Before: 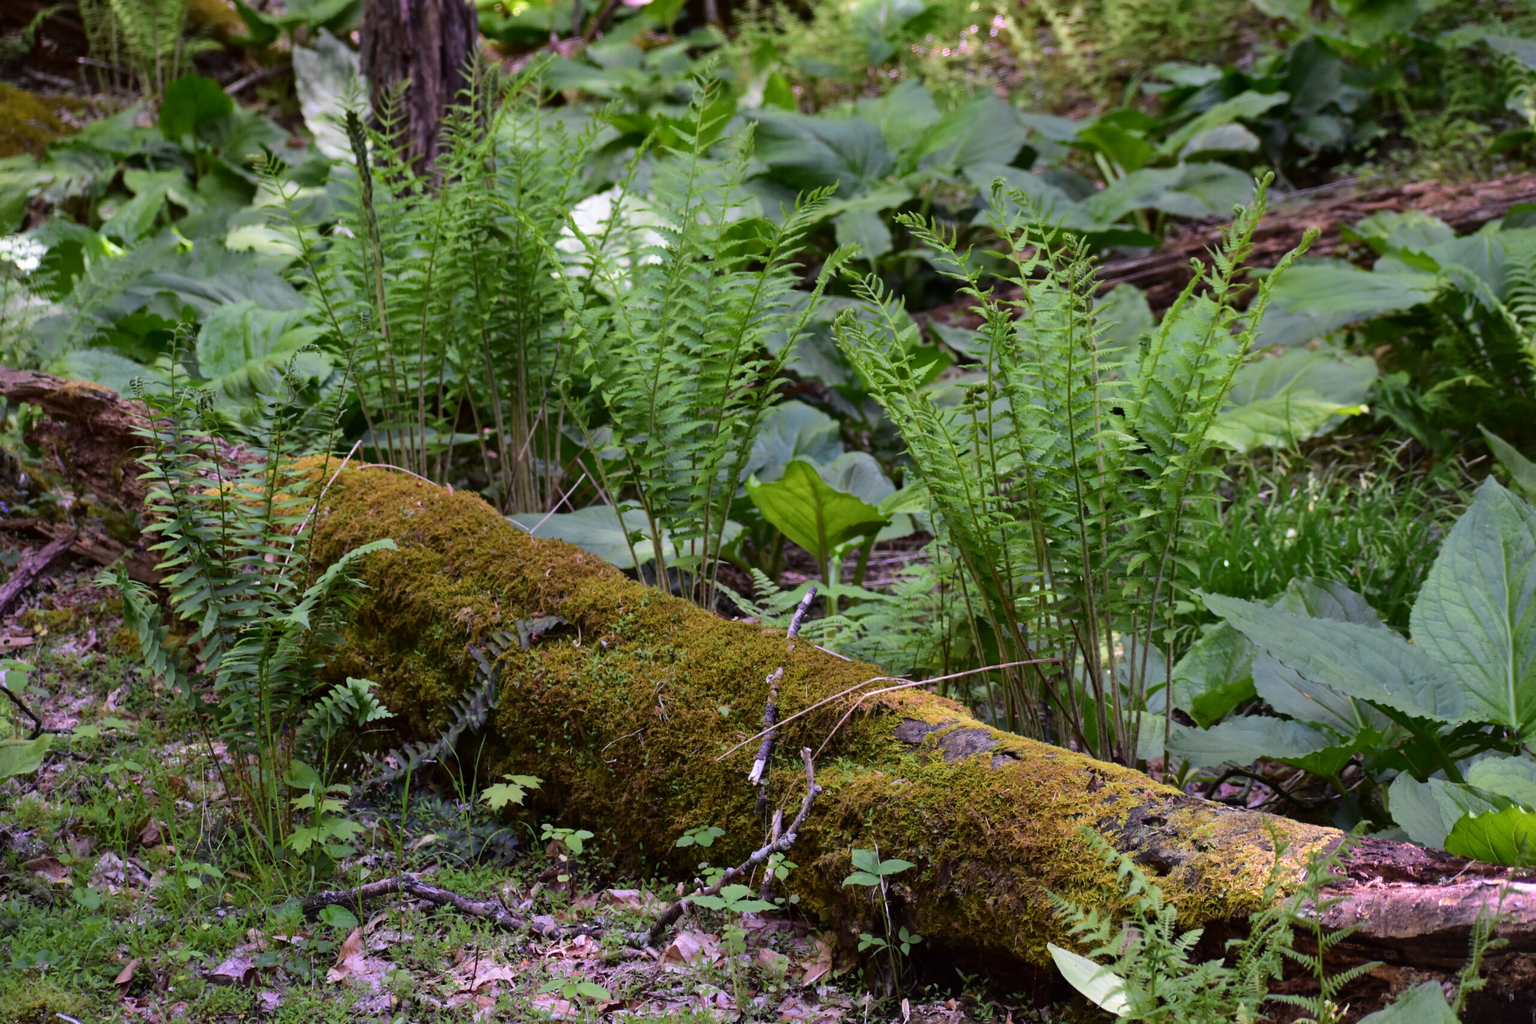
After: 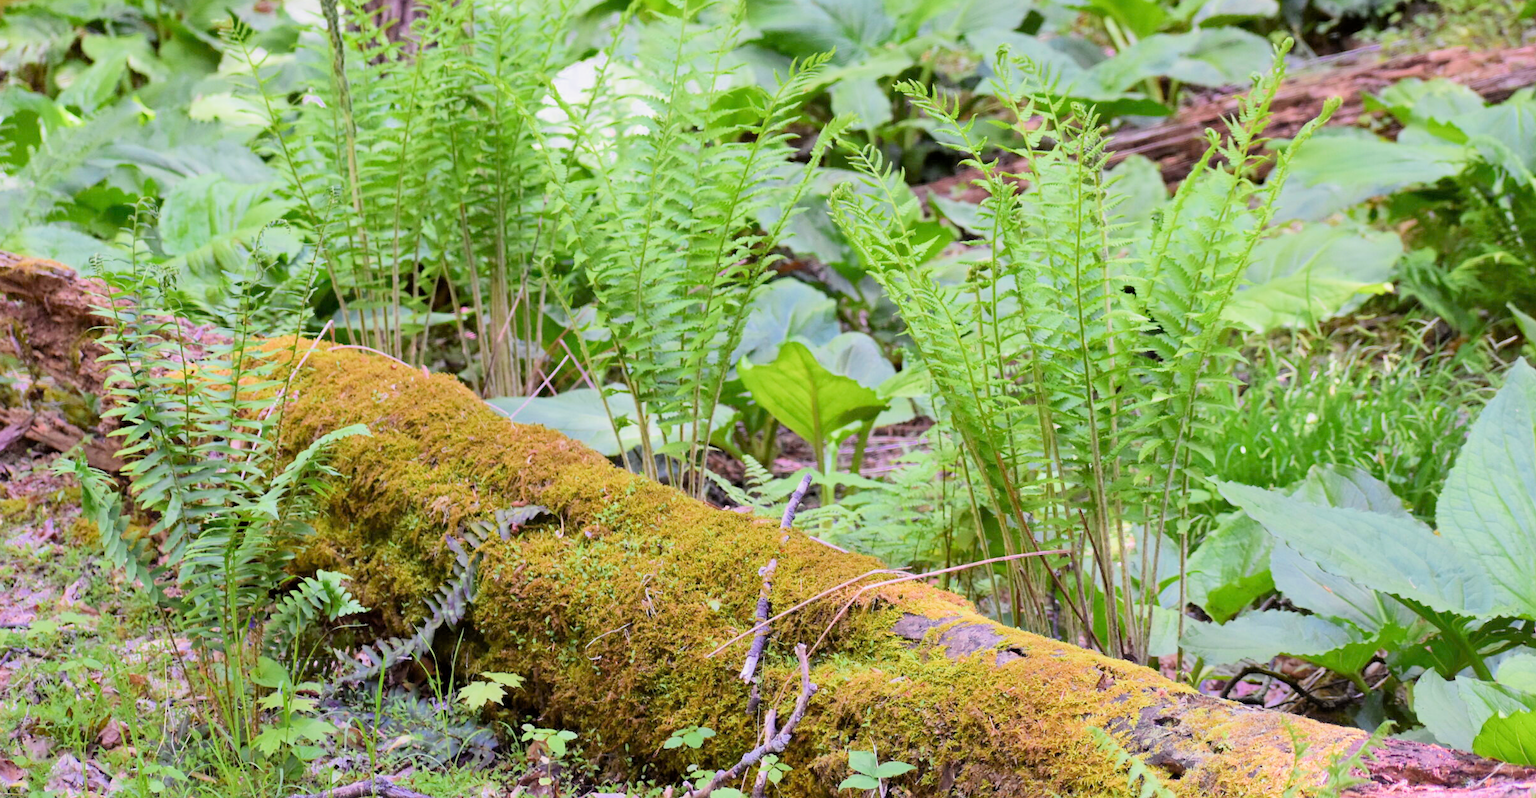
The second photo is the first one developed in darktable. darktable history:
crop and rotate: left 2.991%, top 13.302%, right 1.981%, bottom 12.636%
filmic rgb: middle gray luminance 3.44%, black relative exposure -5.92 EV, white relative exposure 6.33 EV, threshold 6 EV, dynamic range scaling 22.4%, target black luminance 0%, hardness 2.33, latitude 45.85%, contrast 0.78, highlights saturation mix 100%, shadows ↔ highlights balance 0.033%, add noise in highlights 0, preserve chrominance max RGB, color science v3 (2019), use custom middle-gray values true, iterations of high-quality reconstruction 0, contrast in highlights soft, enable highlight reconstruction true
